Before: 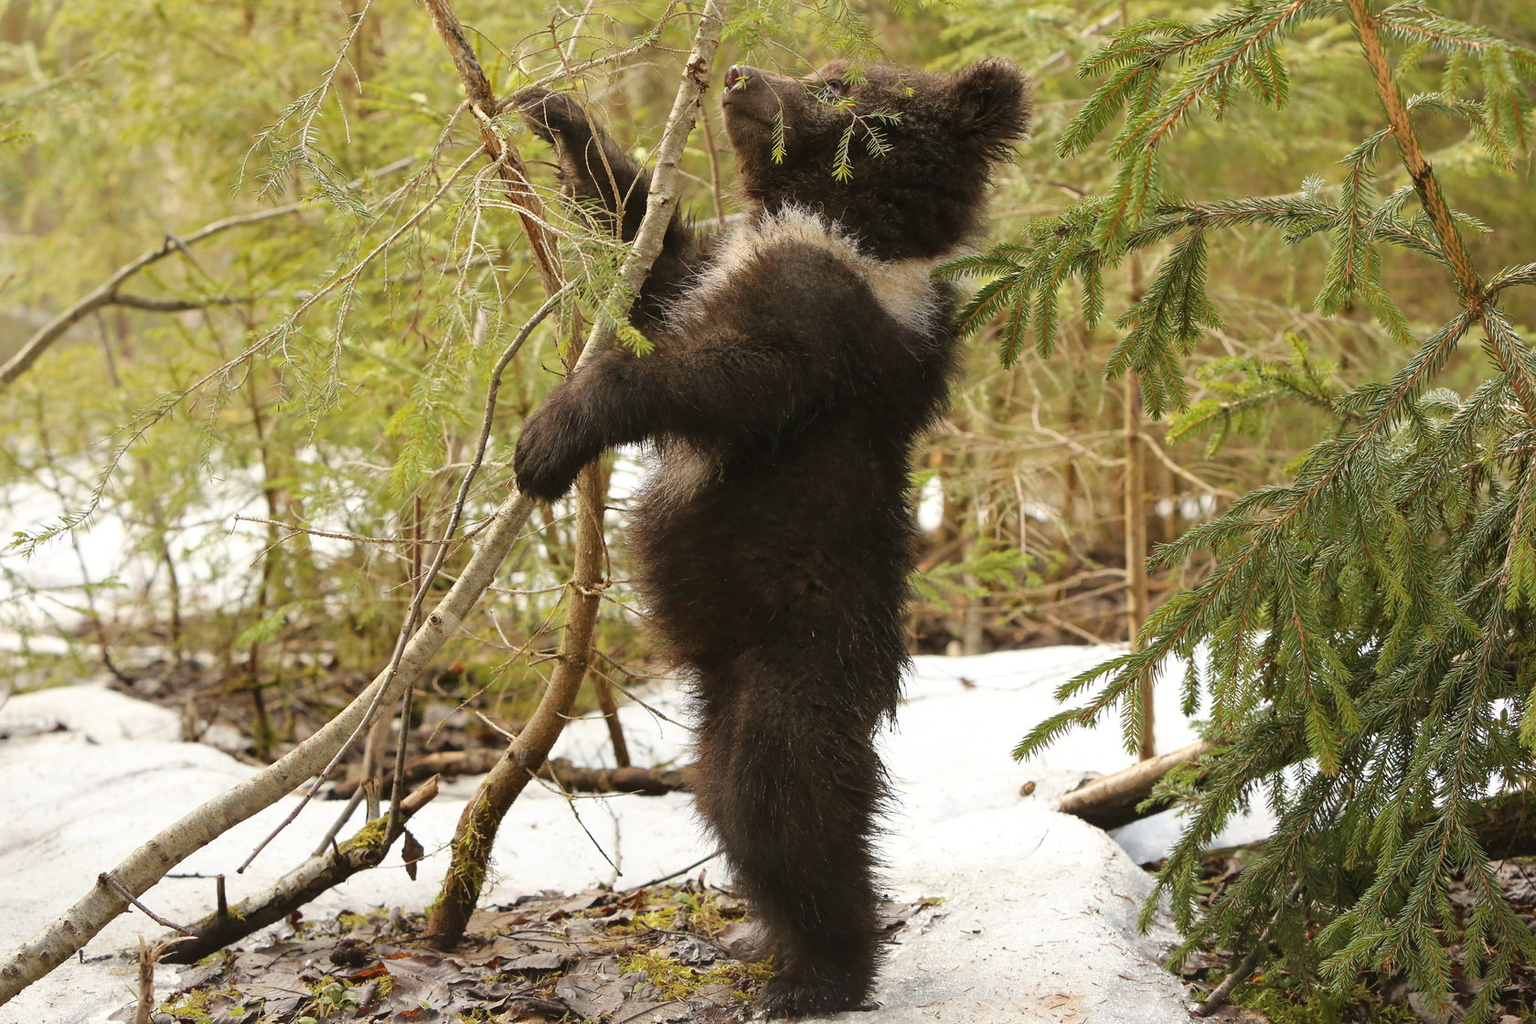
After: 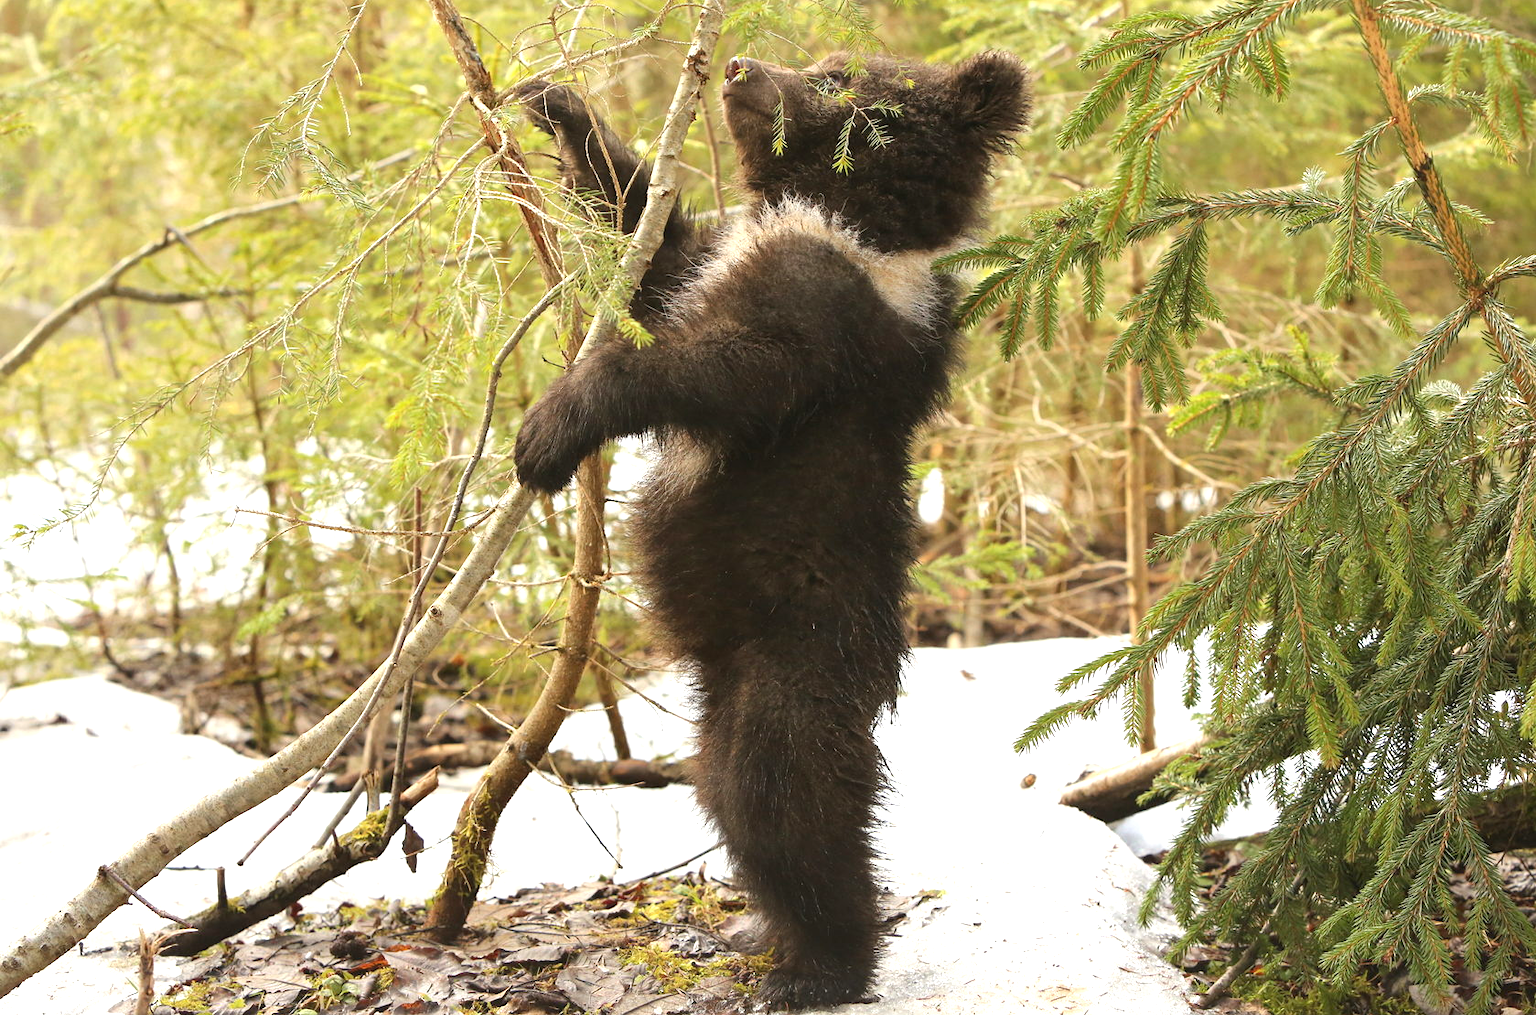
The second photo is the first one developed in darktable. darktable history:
crop: top 0.829%, right 0.037%
exposure: black level correction 0, exposure 0.694 EV, compensate highlight preservation false
